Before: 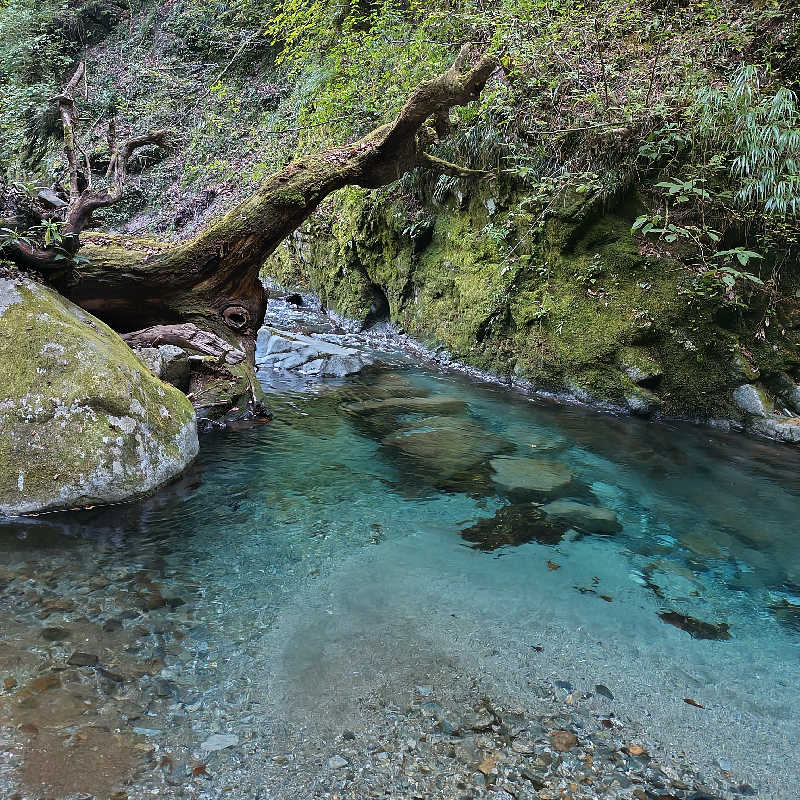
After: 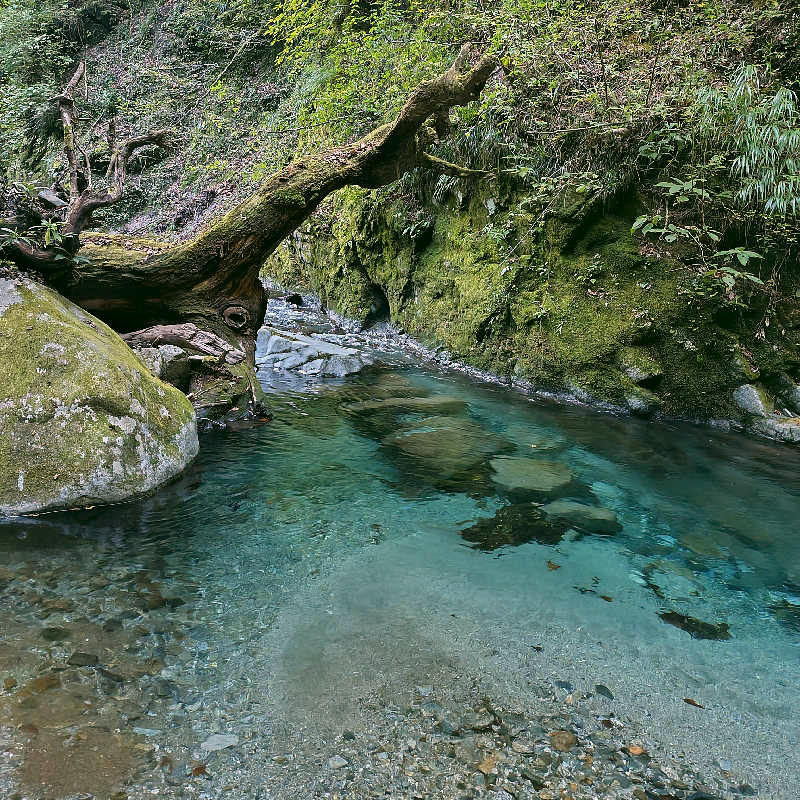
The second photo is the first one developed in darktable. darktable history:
color correction: highlights a* 4.33, highlights b* 4.94, shadows a* -7.99, shadows b* 5.03
